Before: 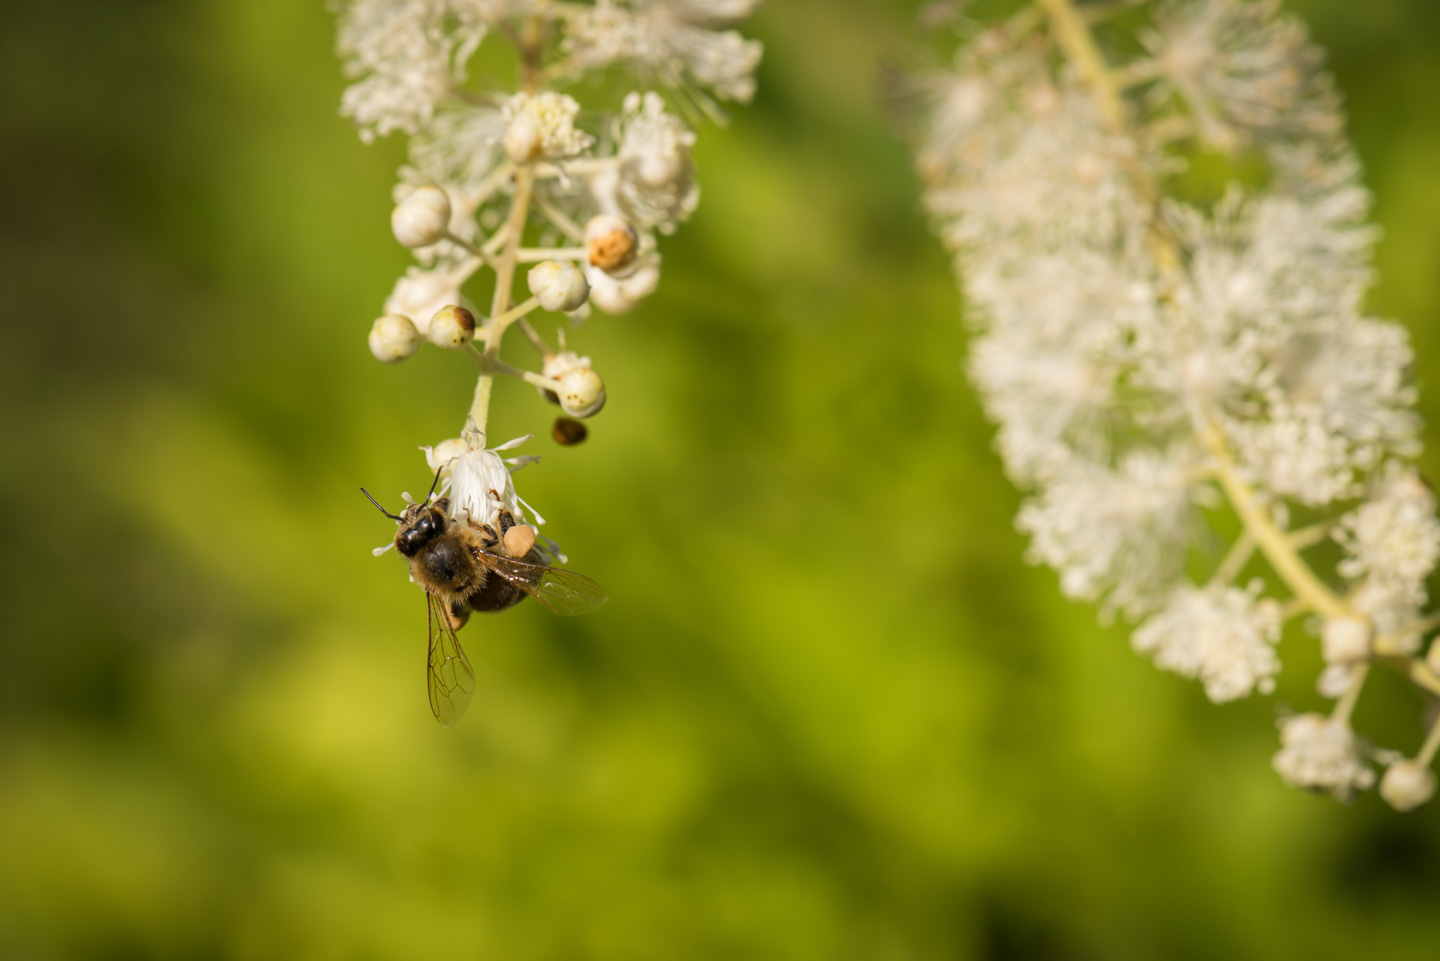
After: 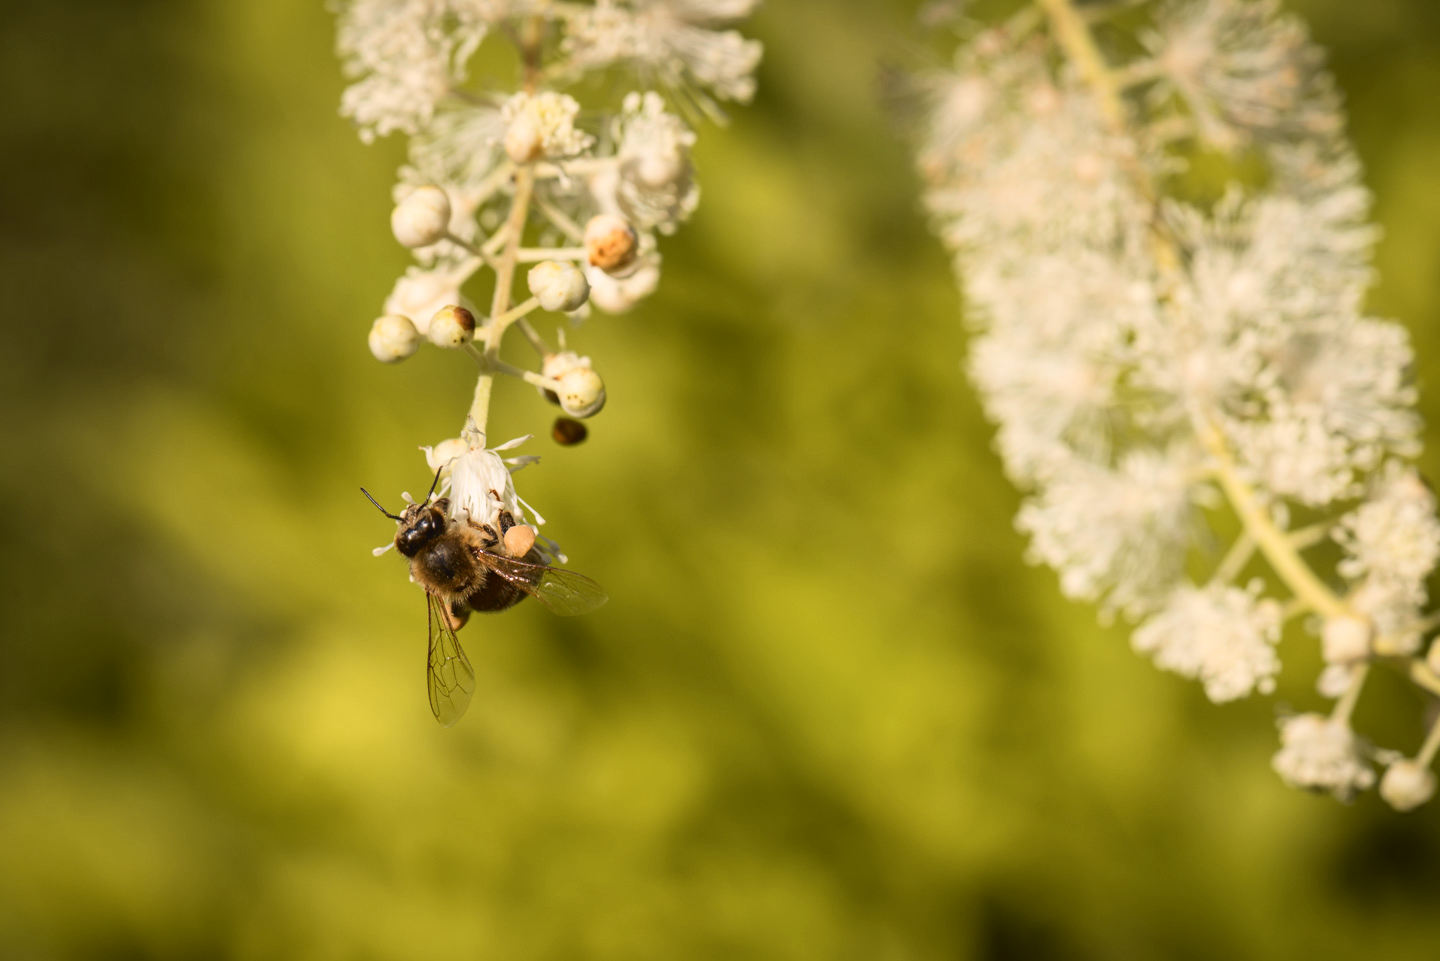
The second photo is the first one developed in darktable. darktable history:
tone curve: curves: ch0 [(0, 0.036) (0.119, 0.115) (0.461, 0.479) (0.715, 0.767) (0.817, 0.865) (1, 0.998)]; ch1 [(0, 0) (0.377, 0.416) (0.44, 0.478) (0.487, 0.498) (0.514, 0.525) (0.538, 0.552) (0.67, 0.688) (1, 1)]; ch2 [(0, 0) (0.38, 0.405) (0.463, 0.445) (0.492, 0.486) (0.524, 0.541) (0.578, 0.59) (0.653, 0.658) (1, 1)], color space Lab, independent channels, preserve colors none
local contrast: mode bilateral grid, contrast 20, coarseness 50, detail 102%, midtone range 0.2
